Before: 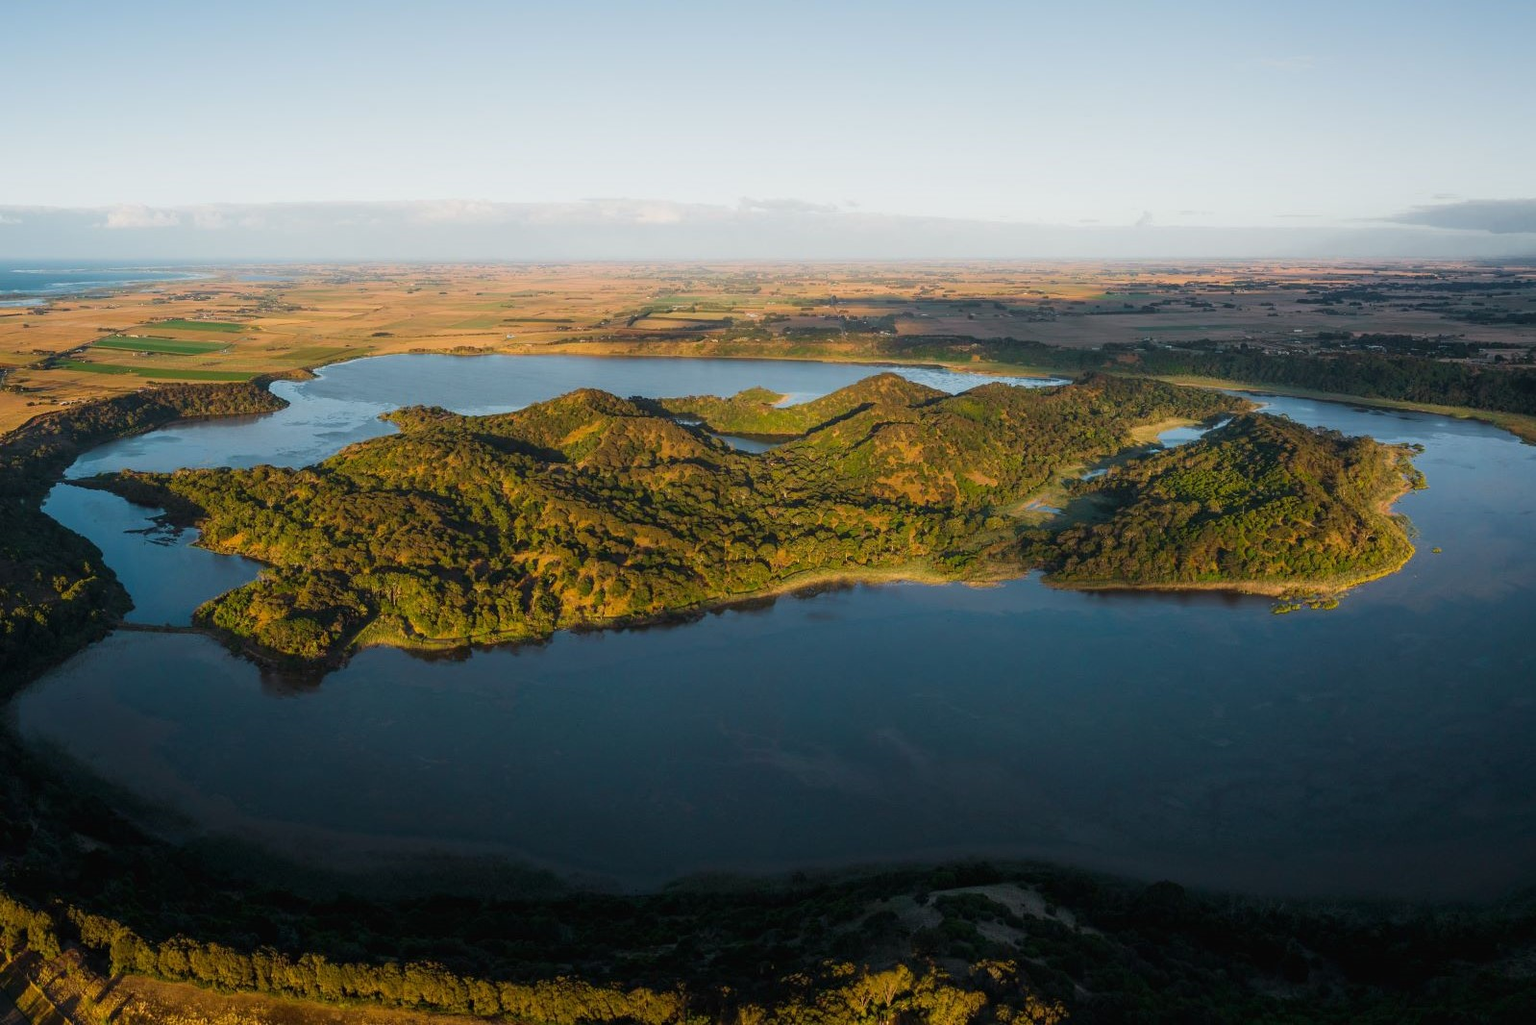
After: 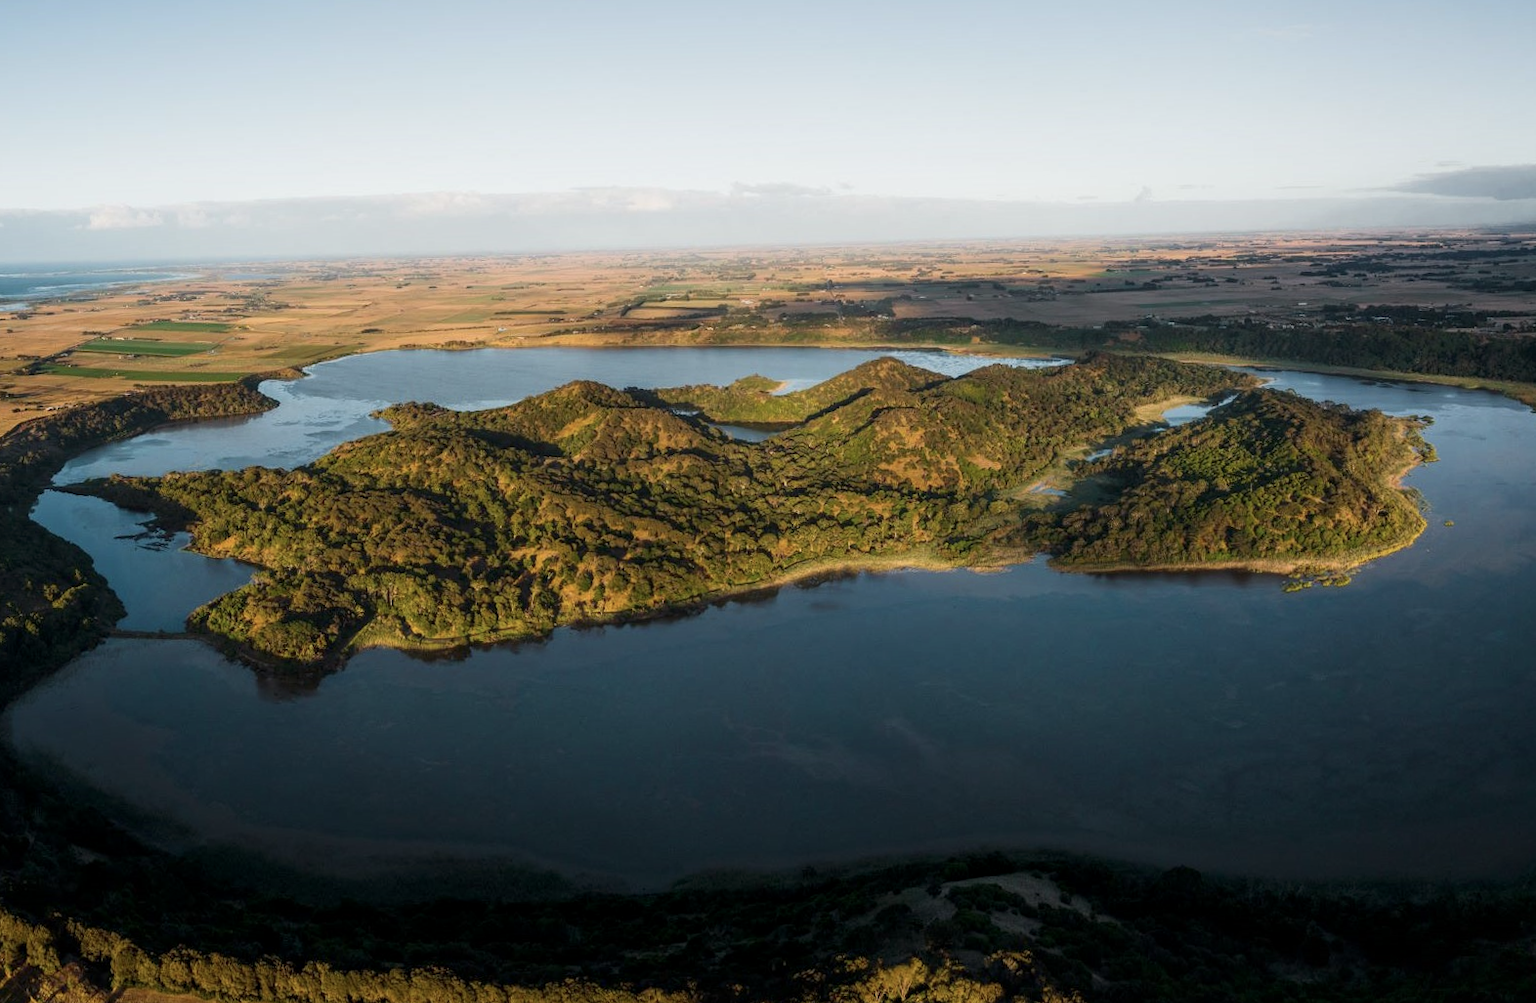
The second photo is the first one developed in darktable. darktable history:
rotate and perspective: rotation -1.42°, crop left 0.016, crop right 0.984, crop top 0.035, crop bottom 0.965
contrast brightness saturation: contrast 0.11, saturation -0.17
local contrast: highlights 100%, shadows 100%, detail 120%, midtone range 0.2
